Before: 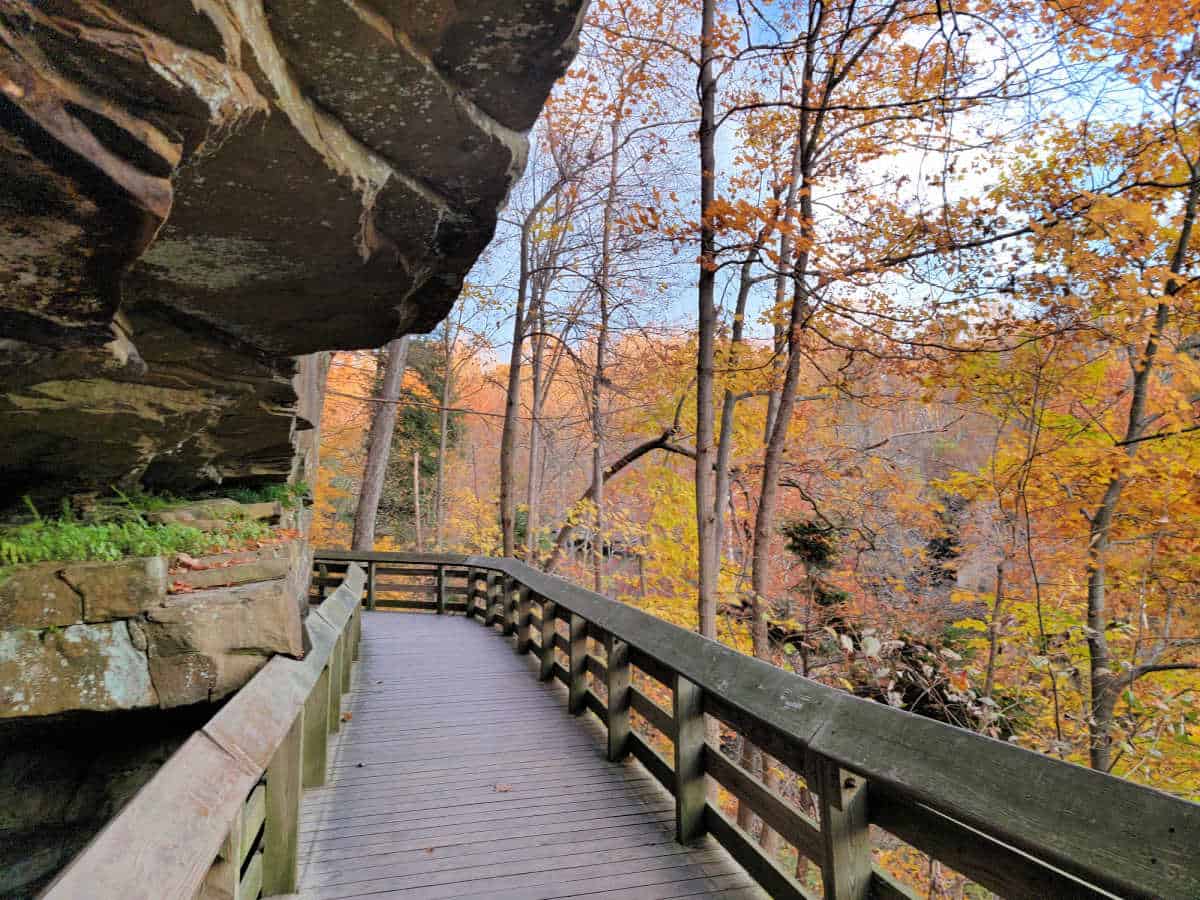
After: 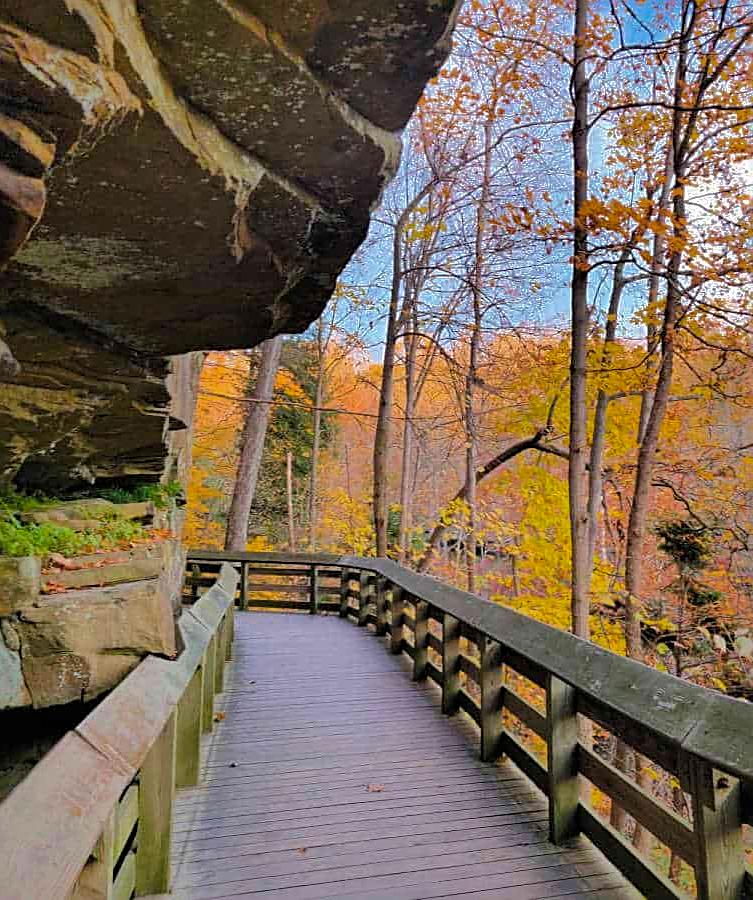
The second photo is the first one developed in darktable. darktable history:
tone equalizer: on, module defaults
shadows and highlights: shadows 25, highlights -70
sharpen: on, module defaults
color balance rgb: linear chroma grading › global chroma 15%, perceptual saturation grading › global saturation 30%
velvia: strength 15%
contrast brightness saturation: contrast 0.06, brightness -0.01, saturation -0.23
crop: left 10.644%, right 26.528%
color balance: output saturation 110%
